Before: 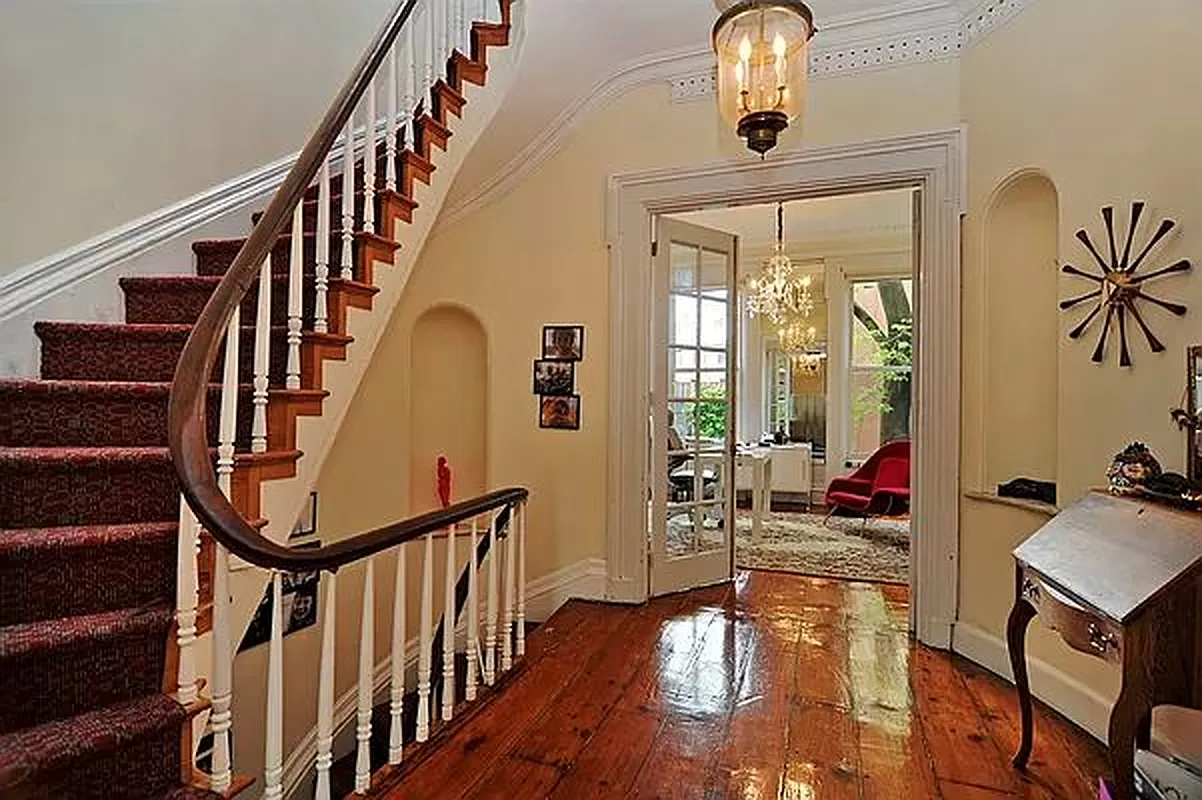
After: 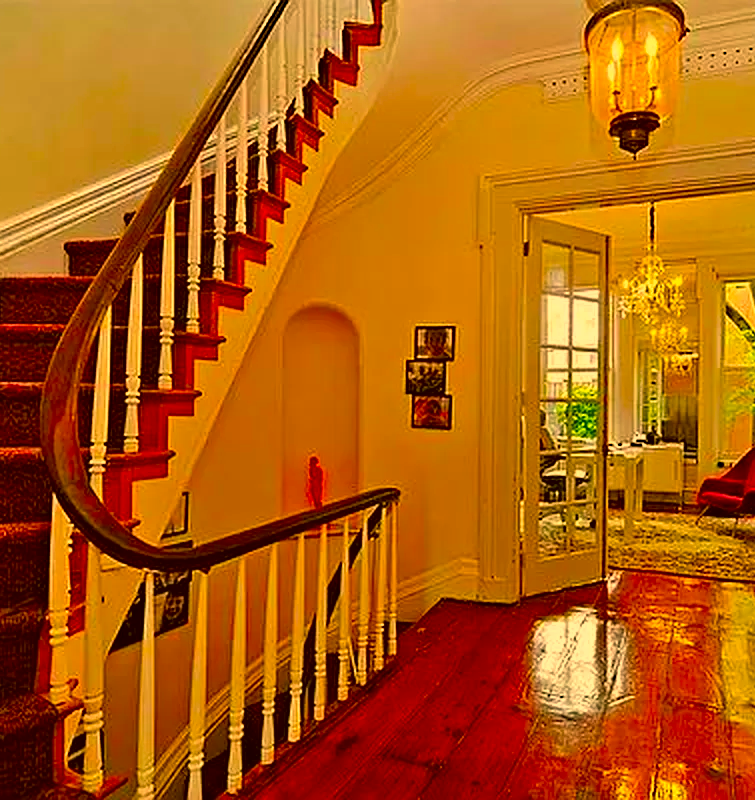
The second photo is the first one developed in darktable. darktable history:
haze removal: compatibility mode true, adaptive false
crop: left 10.71%, right 26.476%
color correction: highlights a* 11.03, highlights b* 30.52, shadows a* 2.84, shadows b* 17.45, saturation 1.72
